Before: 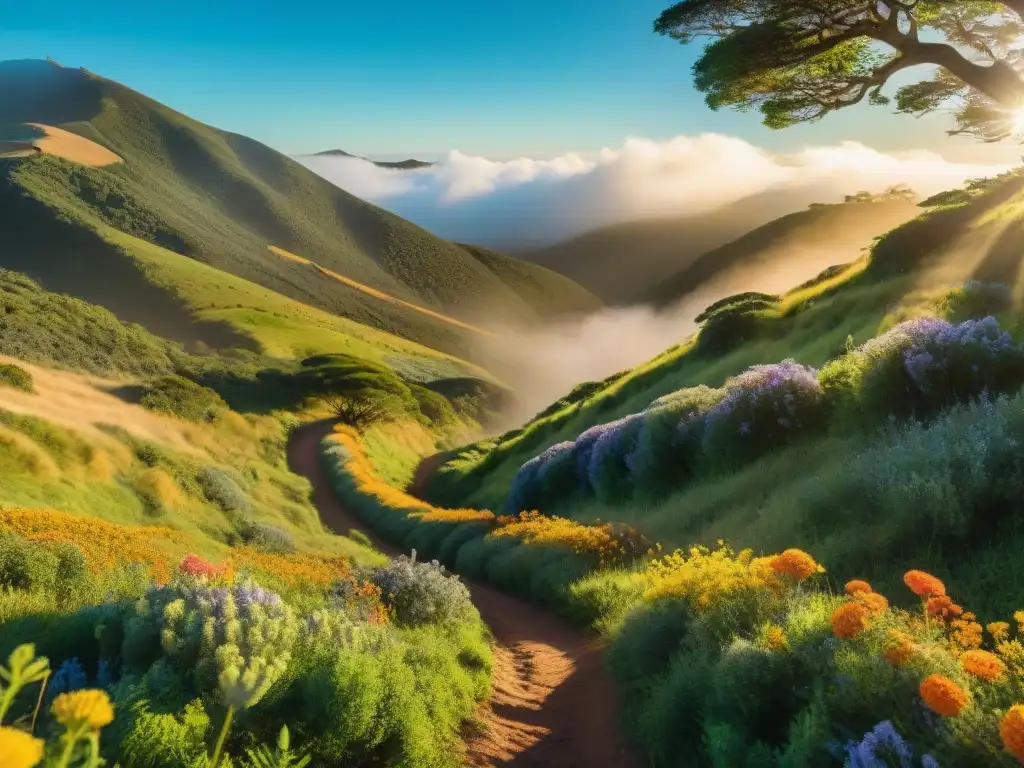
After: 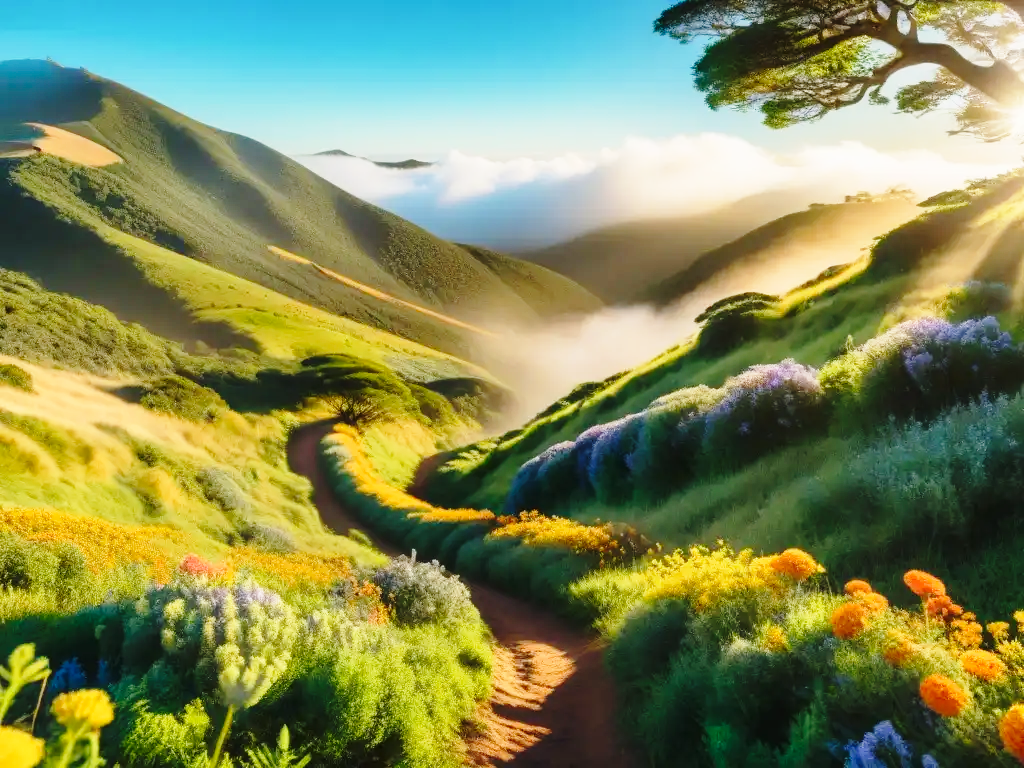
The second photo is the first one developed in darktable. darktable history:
exposure: exposure -0.064 EV, compensate highlight preservation false
base curve: curves: ch0 [(0, 0) (0.028, 0.03) (0.121, 0.232) (0.46, 0.748) (0.859, 0.968) (1, 1)], preserve colors none
